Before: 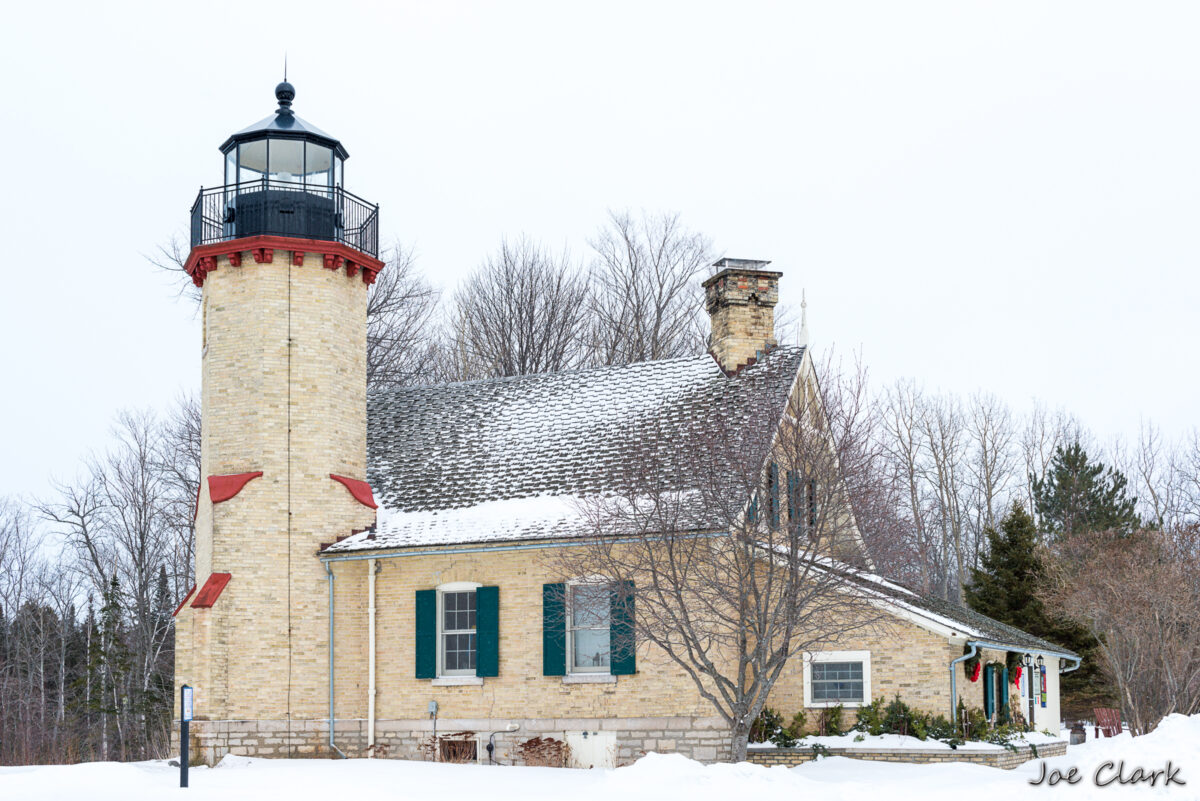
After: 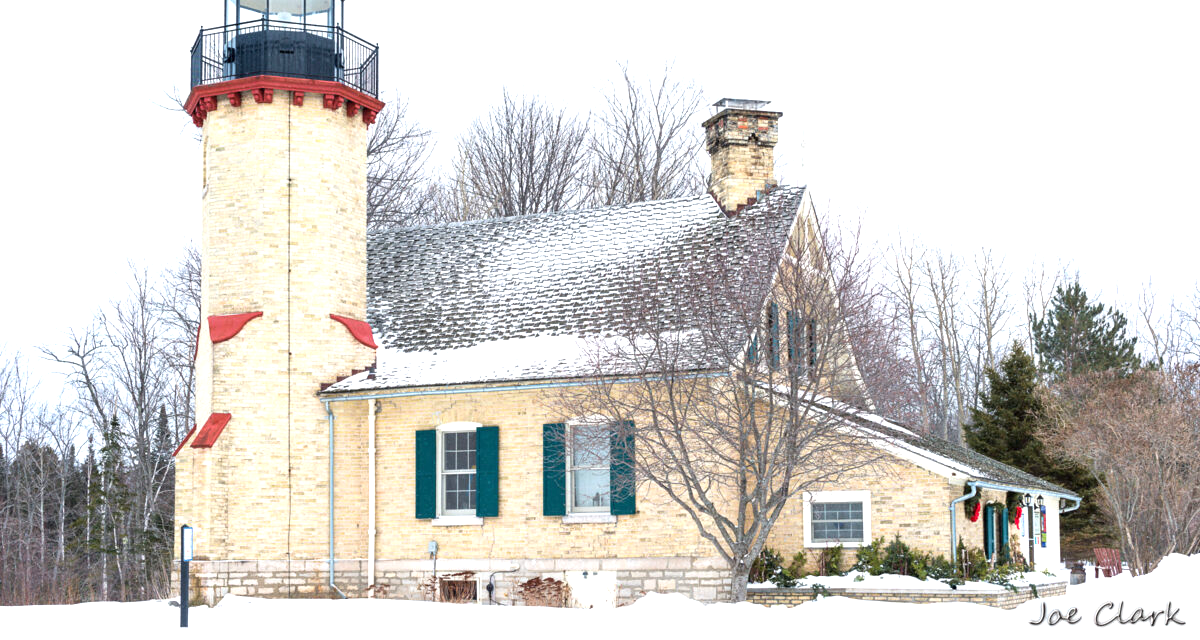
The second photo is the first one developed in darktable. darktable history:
white balance: emerald 1
crop and rotate: top 19.998%
exposure: black level correction 0, exposure 0.7 EV, compensate exposure bias true, compensate highlight preservation false
